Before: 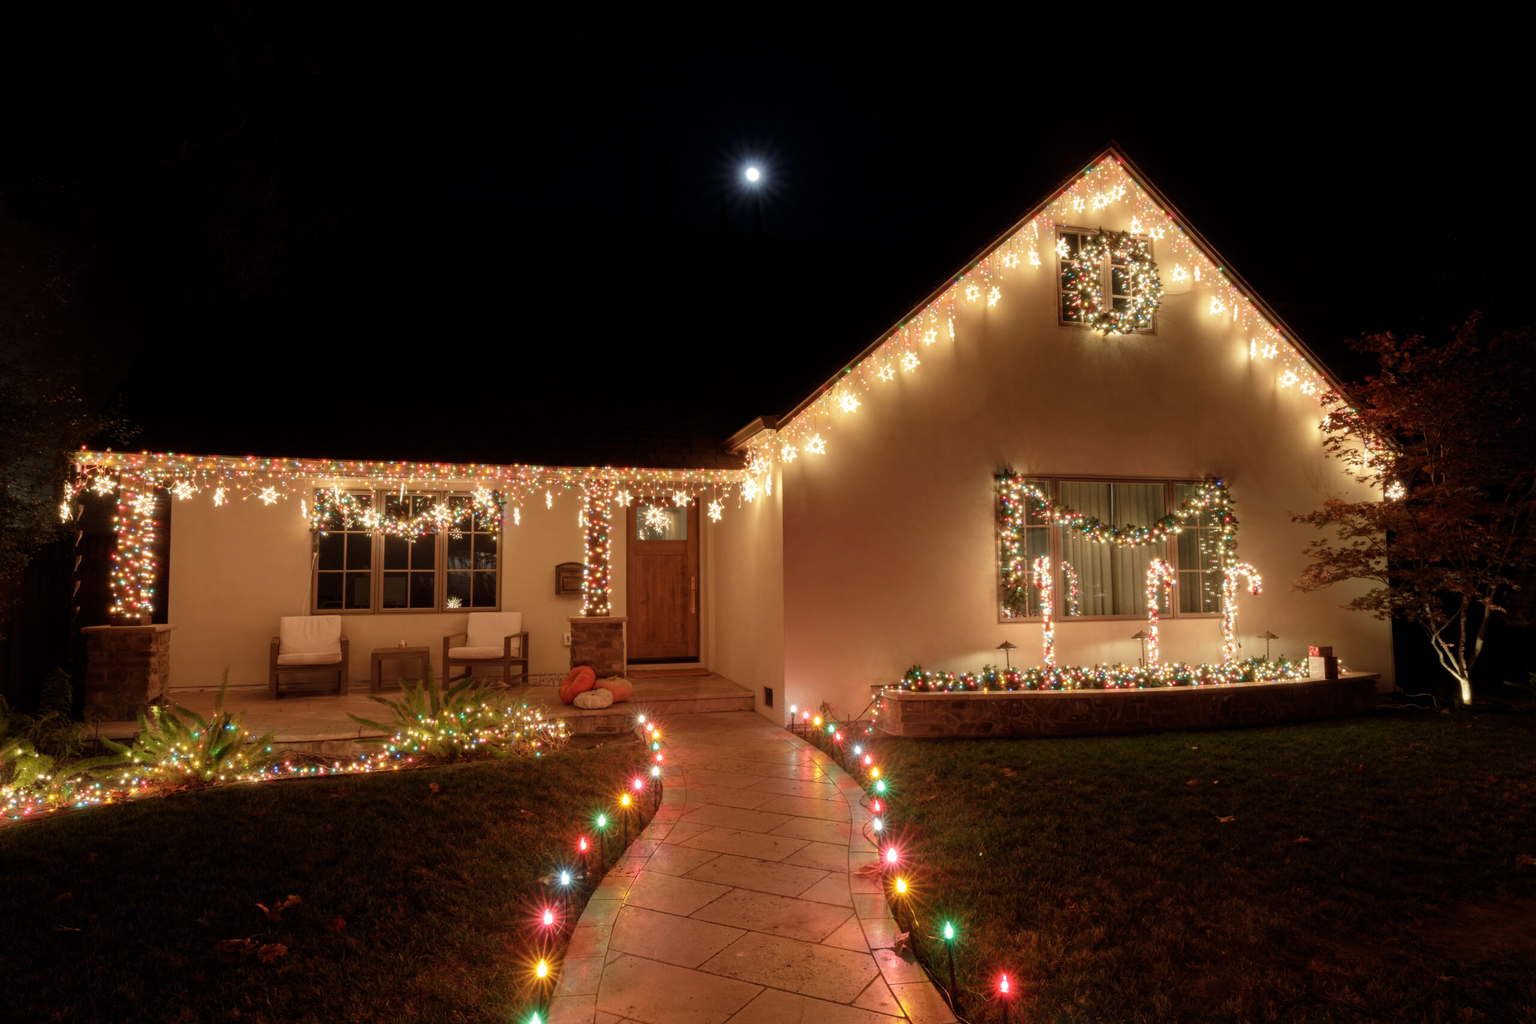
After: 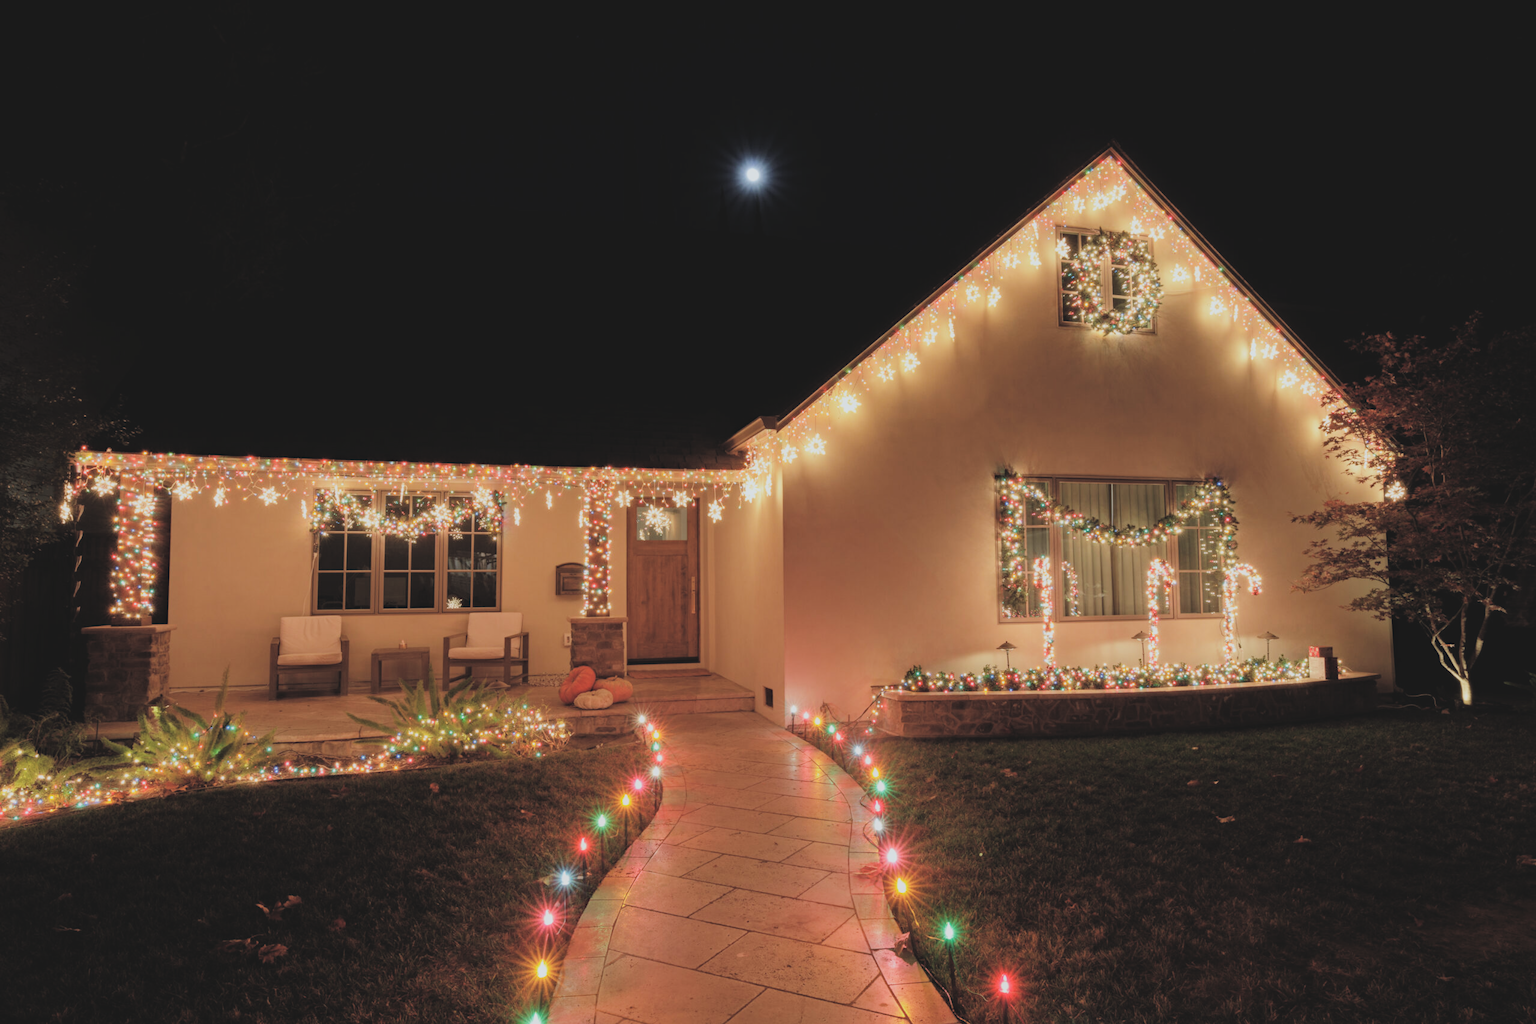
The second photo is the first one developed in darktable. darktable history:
contrast brightness saturation: brightness 0.13
exposure: black level correction -0.015, compensate highlight preservation false
haze removal: compatibility mode true, adaptive false
filmic rgb: black relative exposure -7.15 EV, white relative exposure 5.36 EV, hardness 3.02
